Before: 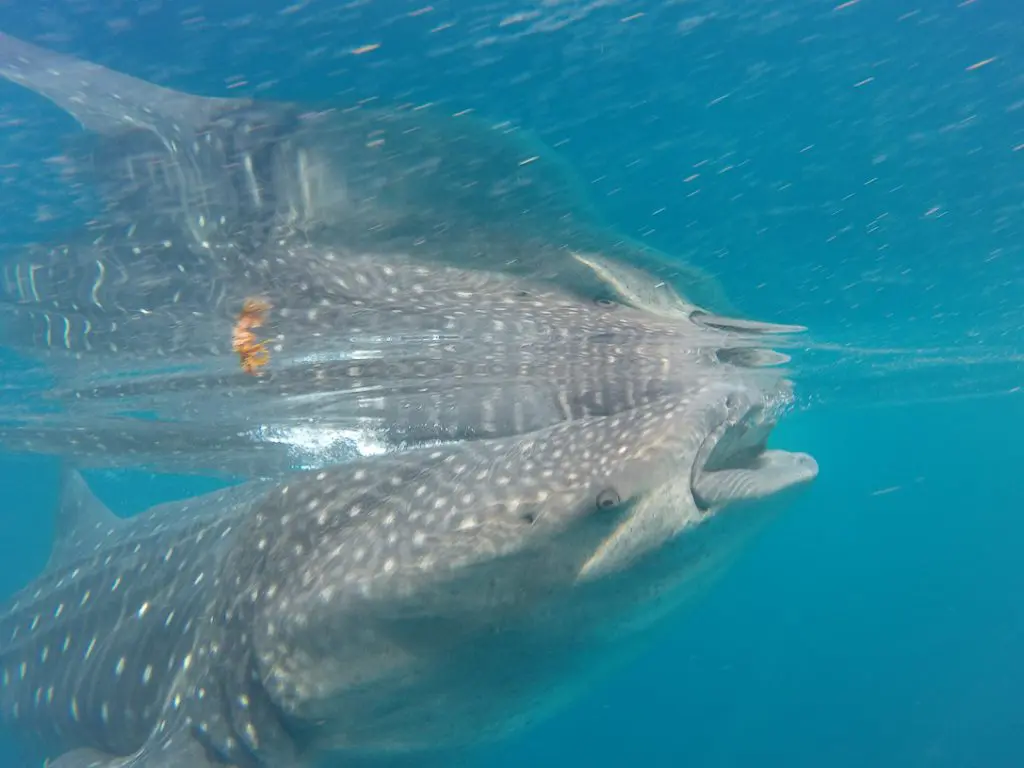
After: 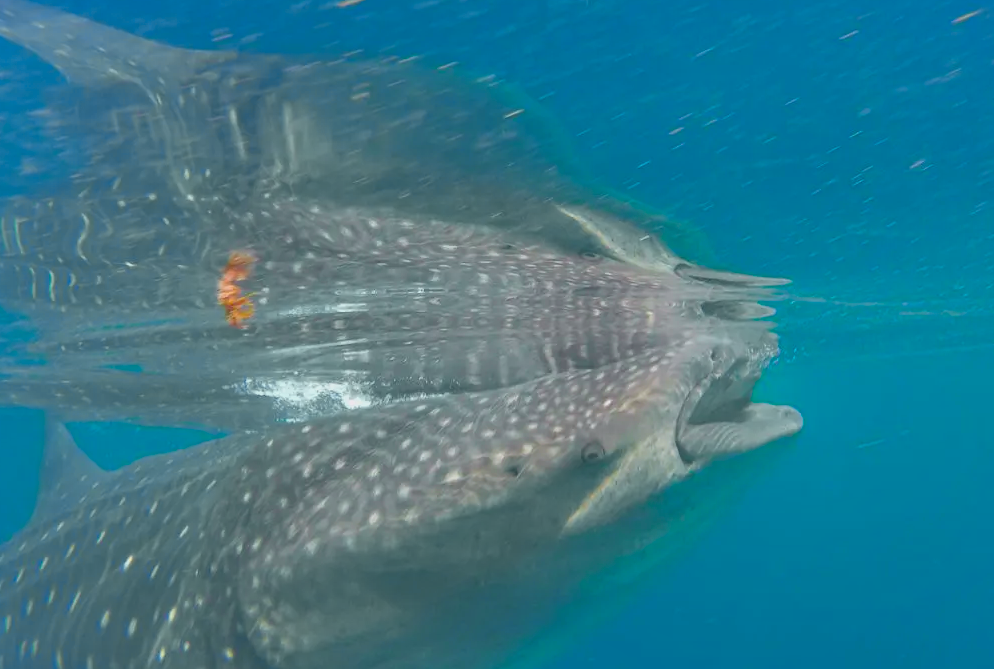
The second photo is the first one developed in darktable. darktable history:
haze removal: compatibility mode true, adaptive false
contrast brightness saturation: contrast -0.19, saturation 0.19
crop: left 1.507%, top 6.147%, right 1.379%, bottom 6.637%
tone curve: curves: ch0 [(0.001, 0.042) (0.128, 0.16) (0.452, 0.42) (0.603, 0.566) (0.754, 0.733) (1, 1)]; ch1 [(0, 0) (0.325, 0.327) (0.412, 0.441) (0.473, 0.466) (0.5, 0.499) (0.549, 0.558) (0.617, 0.625) (0.713, 0.7) (1, 1)]; ch2 [(0, 0) (0.386, 0.397) (0.445, 0.47) (0.505, 0.498) (0.529, 0.524) (0.574, 0.569) (0.652, 0.641) (1, 1)], color space Lab, independent channels, preserve colors none
shadows and highlights: white point adjustment 1, soften with gaussian
